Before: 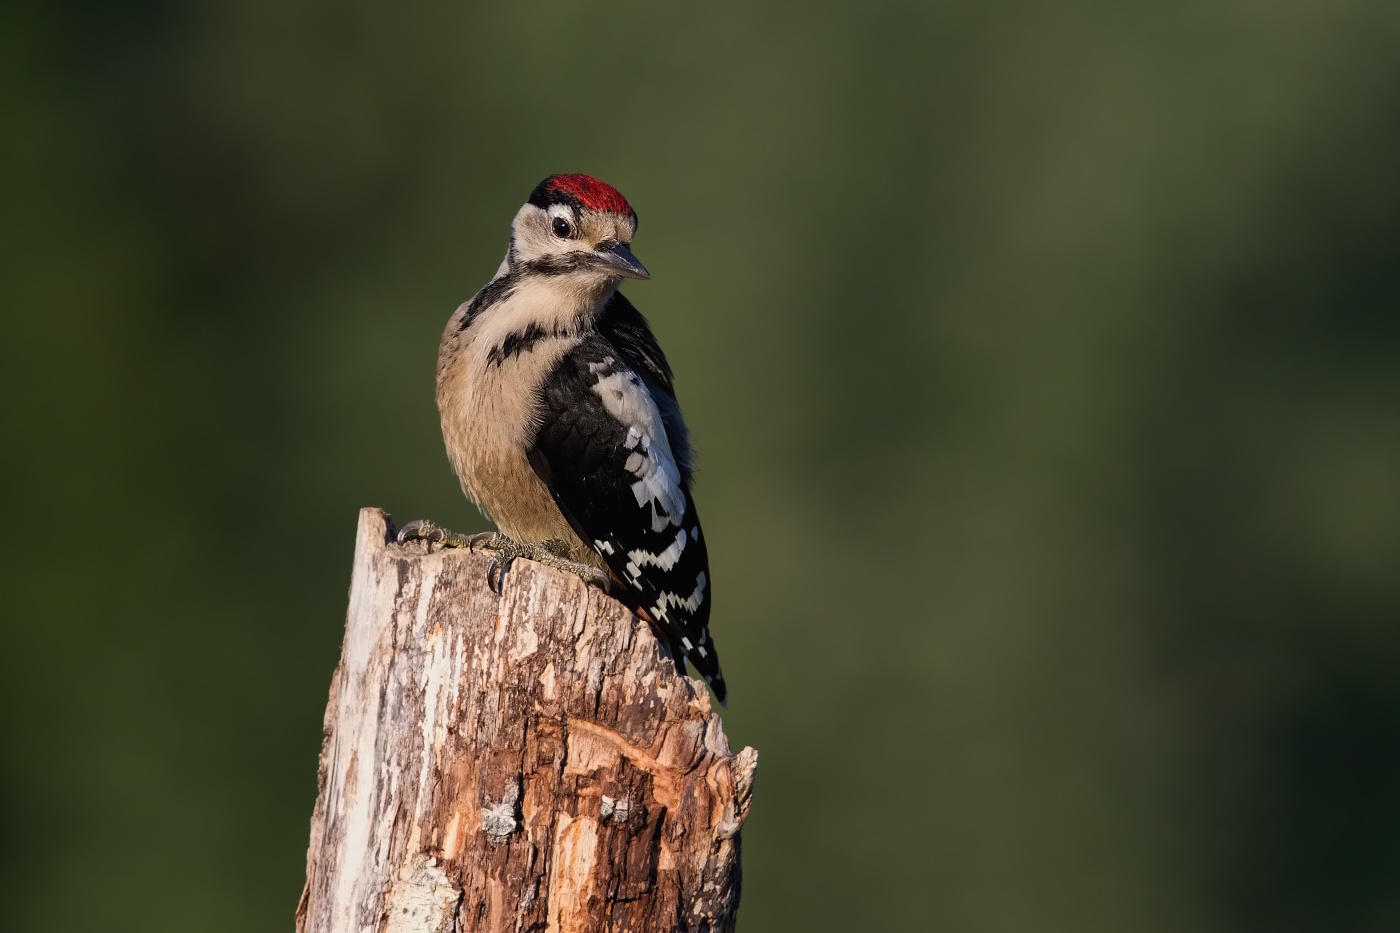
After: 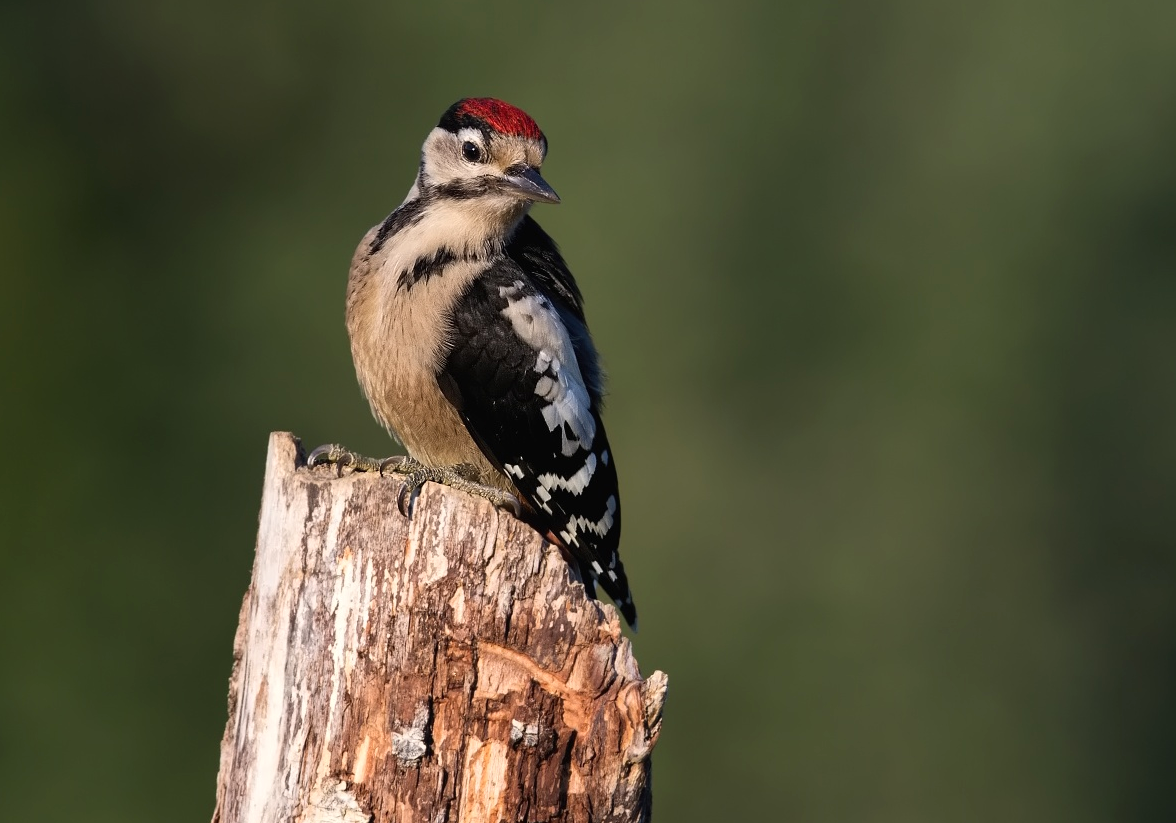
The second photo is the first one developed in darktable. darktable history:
crop: left 6.446%, top 8.188%, right 9.538%, bottom 3.548%
exposure: exposure 0.258 EV, compensate highlight preservation false
